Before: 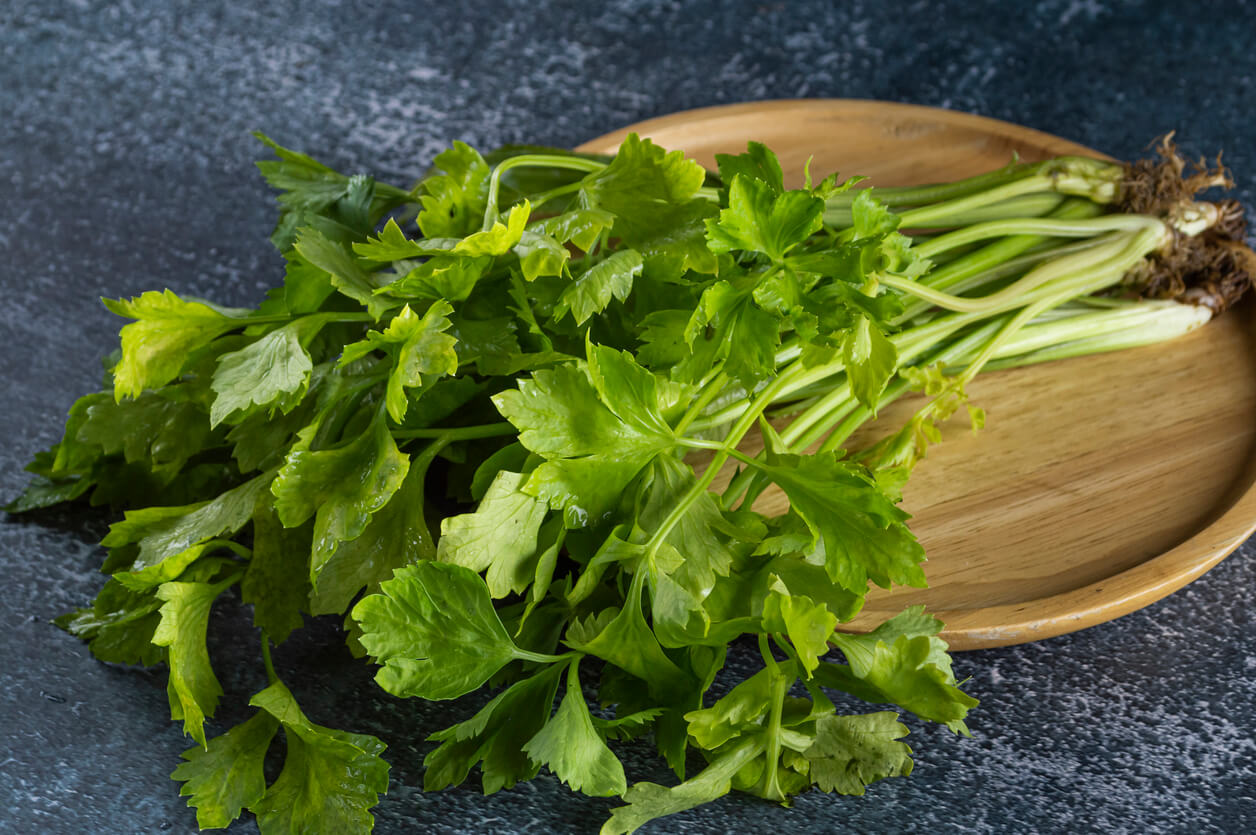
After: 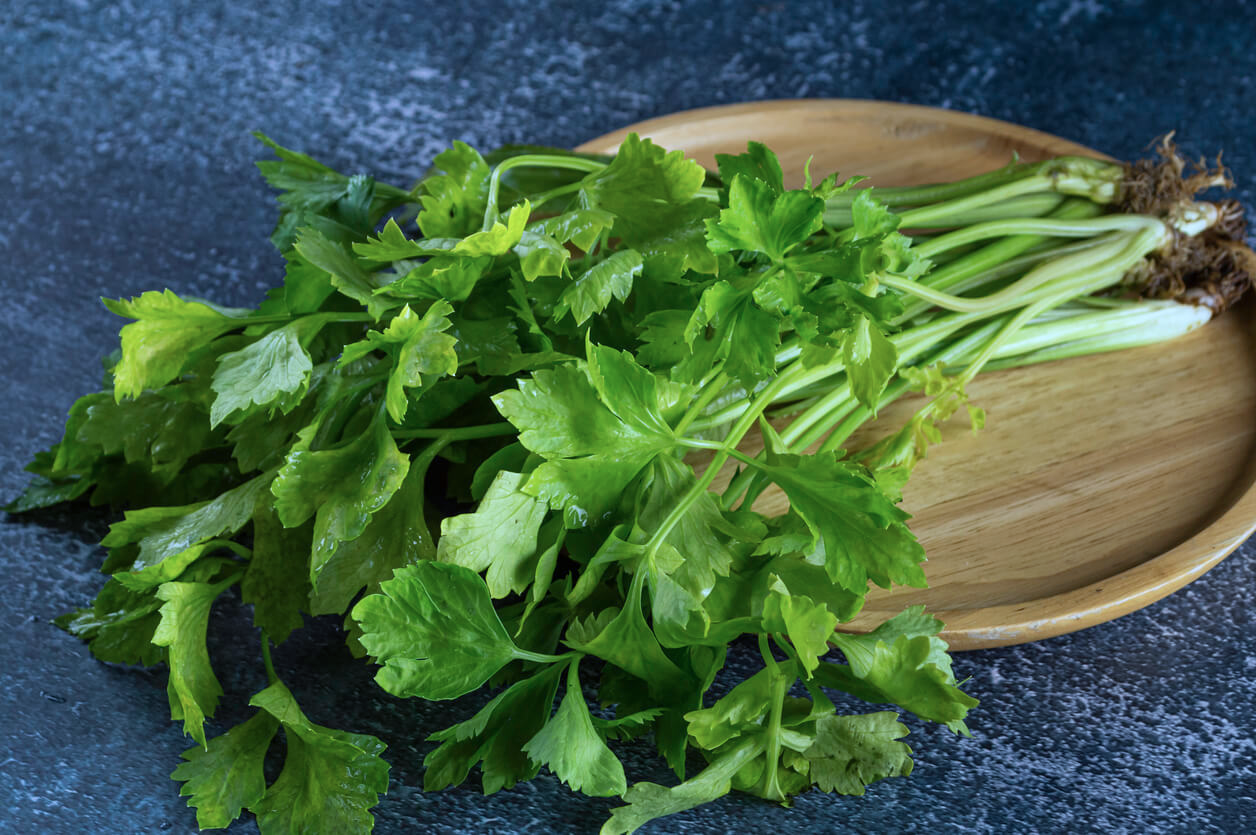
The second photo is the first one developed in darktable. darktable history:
color calibration: illuminant custom, x 0.389, y 0.387, temperature 3812.04 K
